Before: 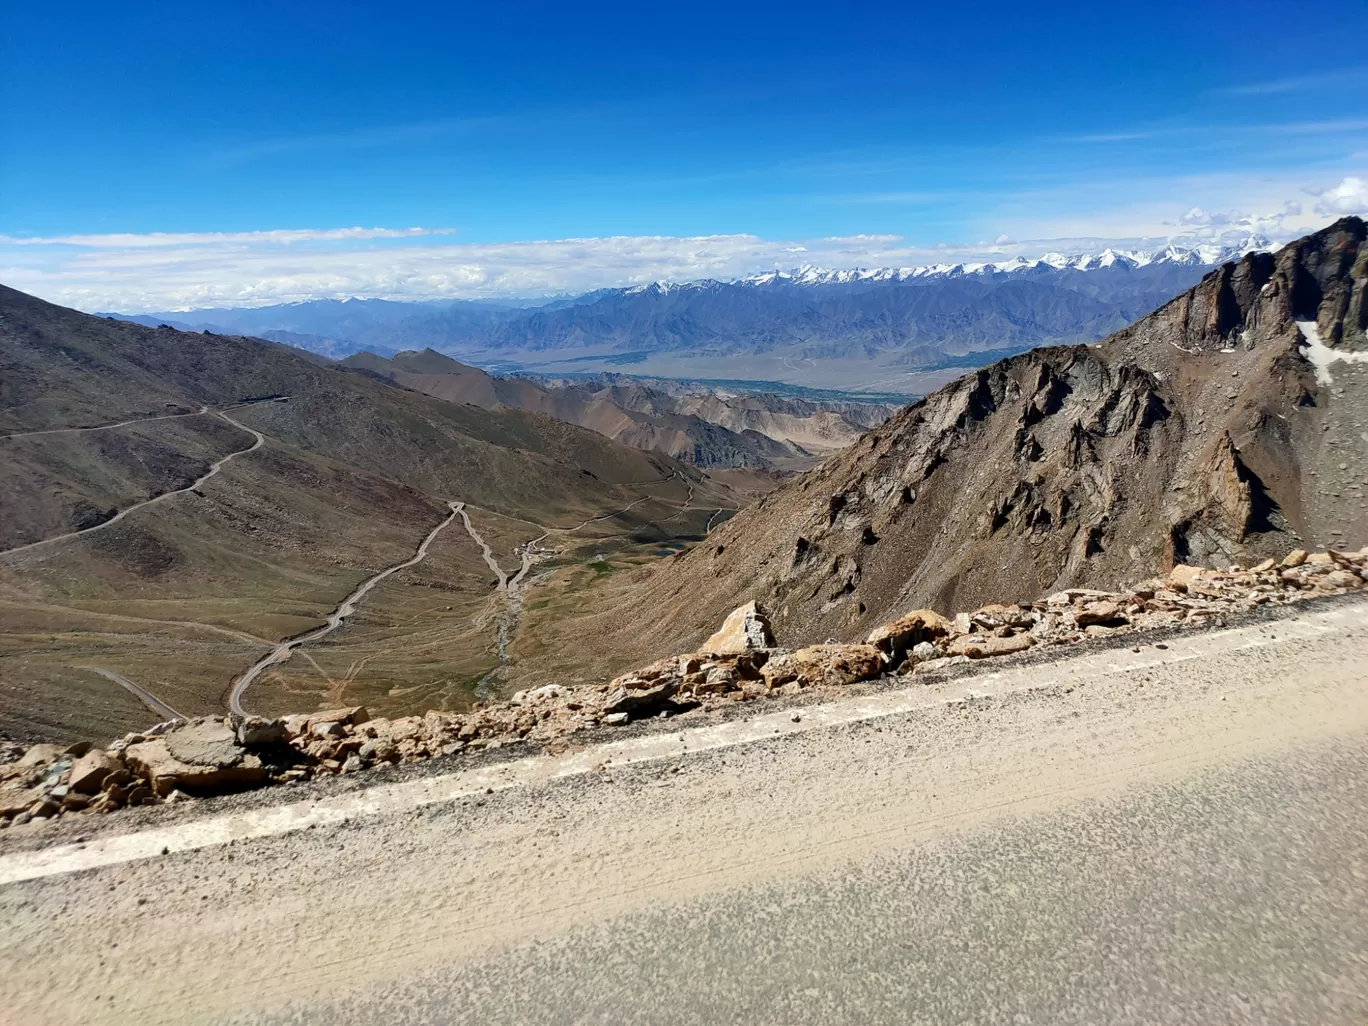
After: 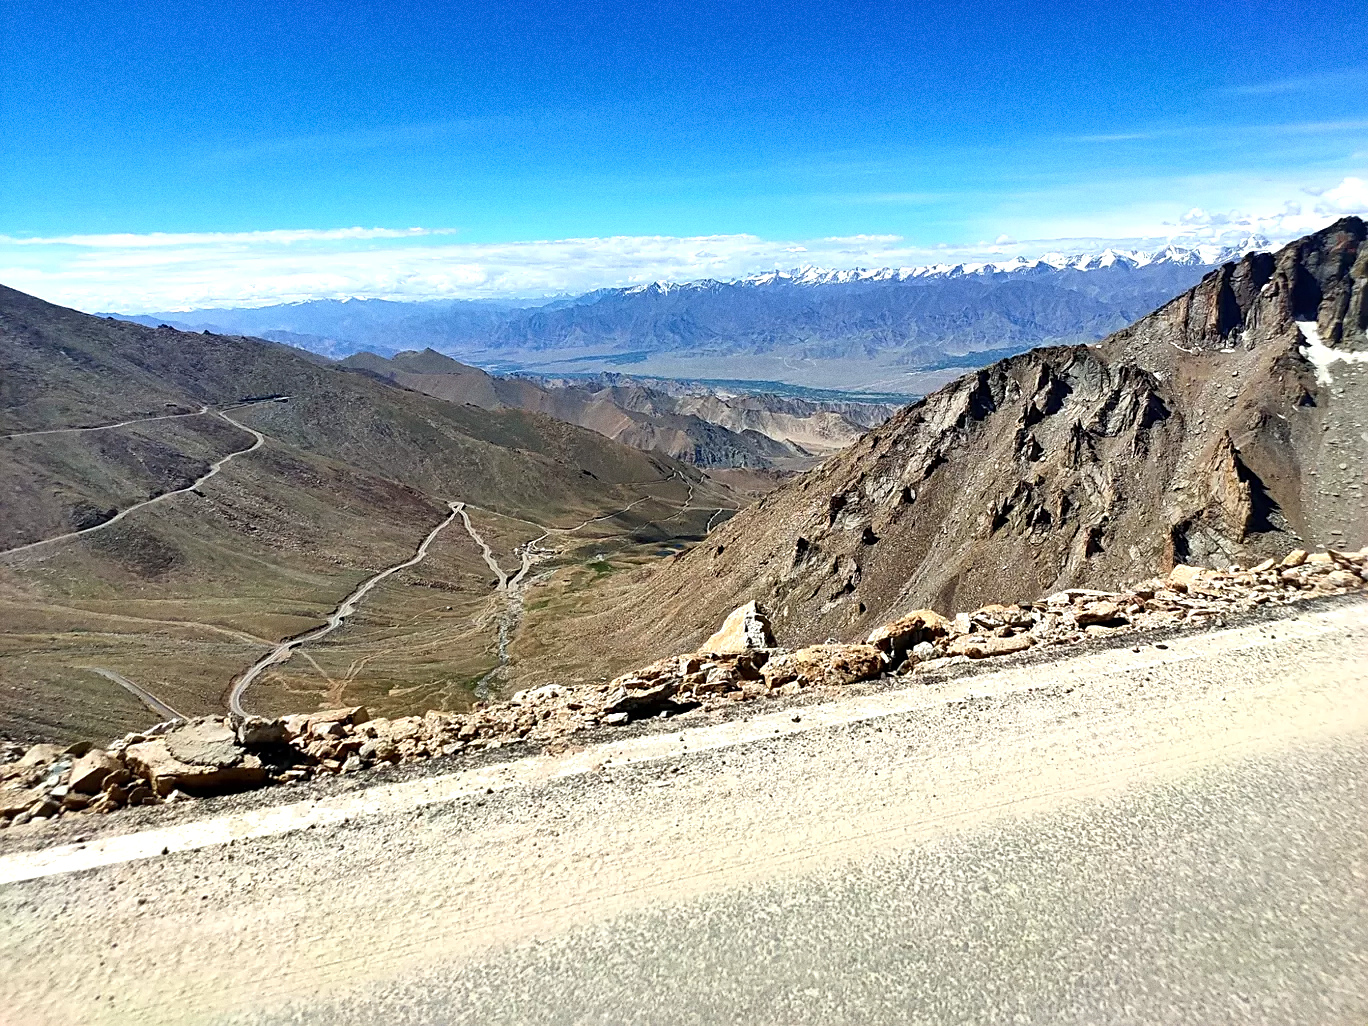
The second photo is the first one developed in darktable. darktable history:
exposure: exposure 0.6 EV, compensate highlight preservation false
sharpen: on, module defaults
grain: coarseness 0.09 ISO
white balance: red 0.978, blue 0.999
